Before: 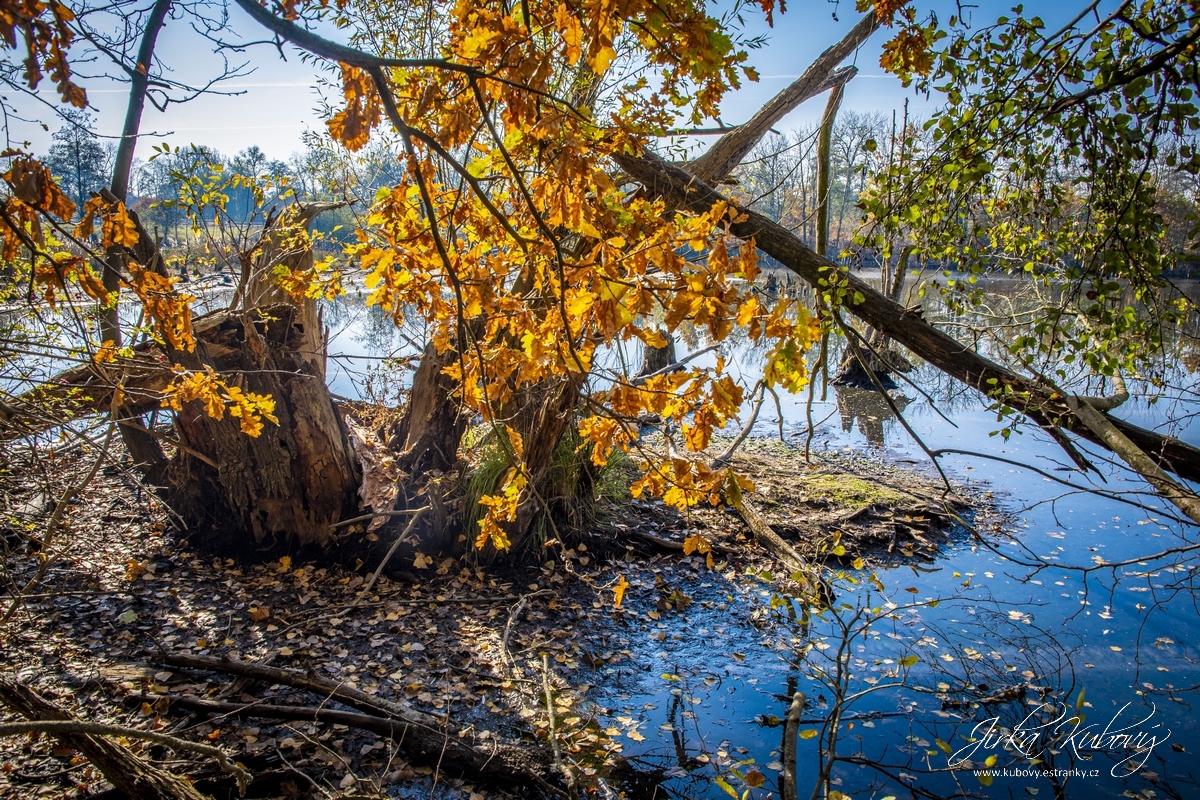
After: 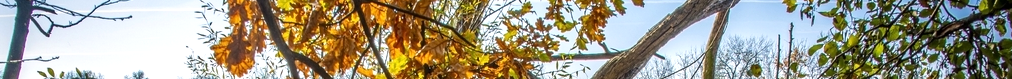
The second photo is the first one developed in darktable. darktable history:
exposure: exposure 0.258 EV, compensate highlight preservation false
crop and rotate: left 9.644%, top 9.491%, right 6.021%, bottom 80.509%
